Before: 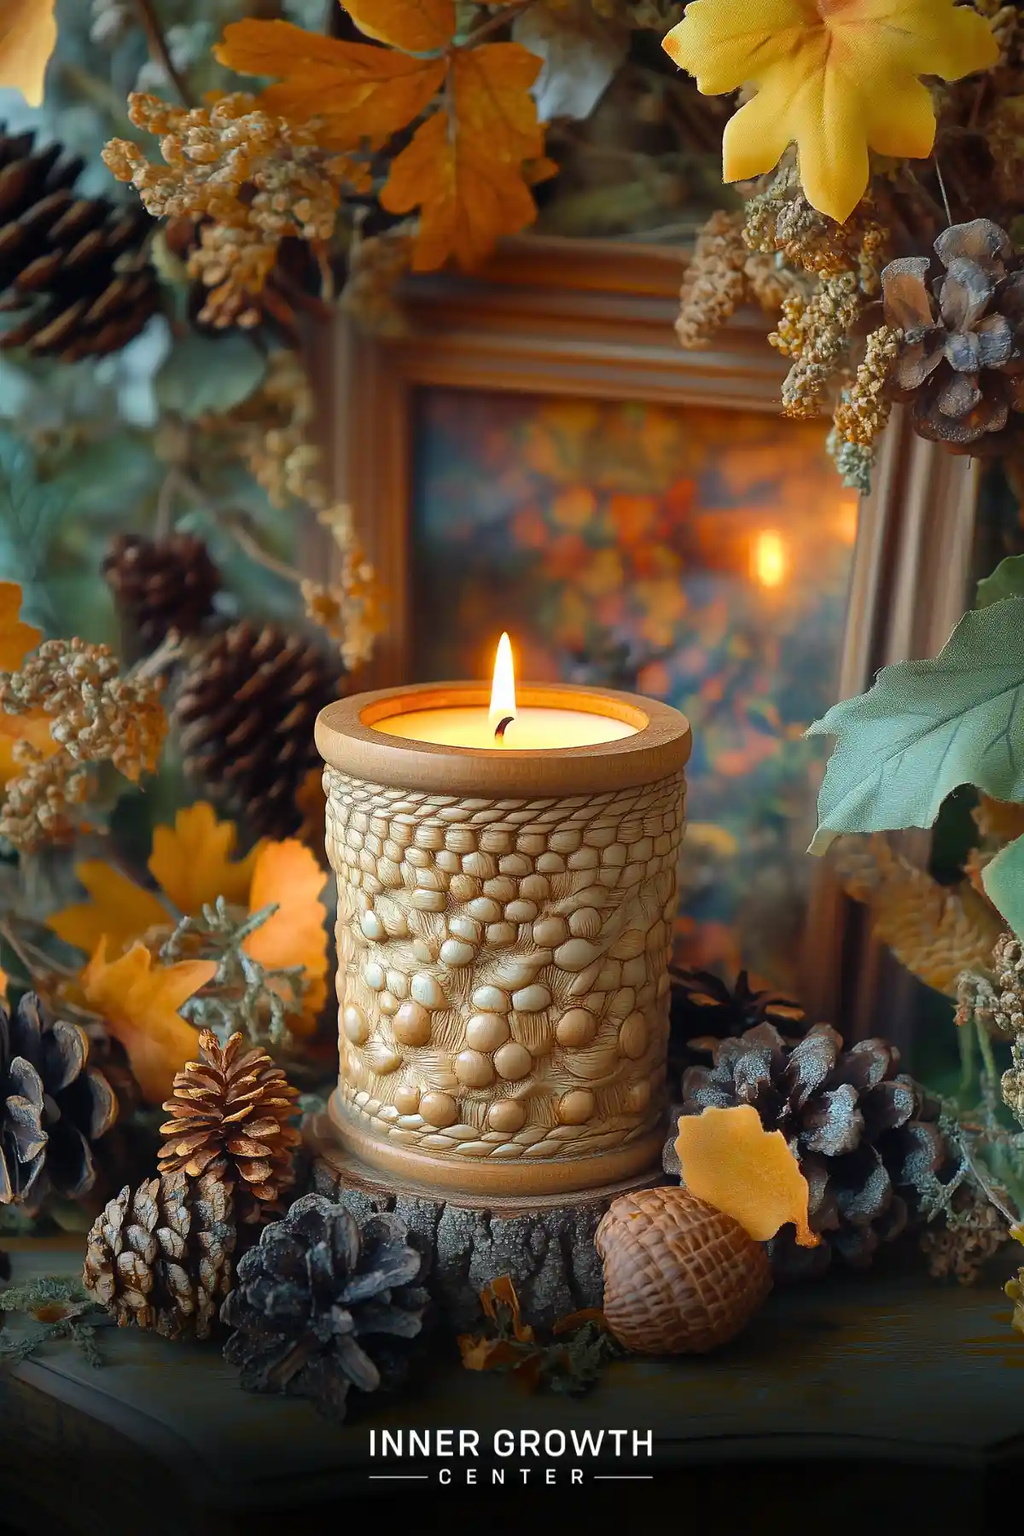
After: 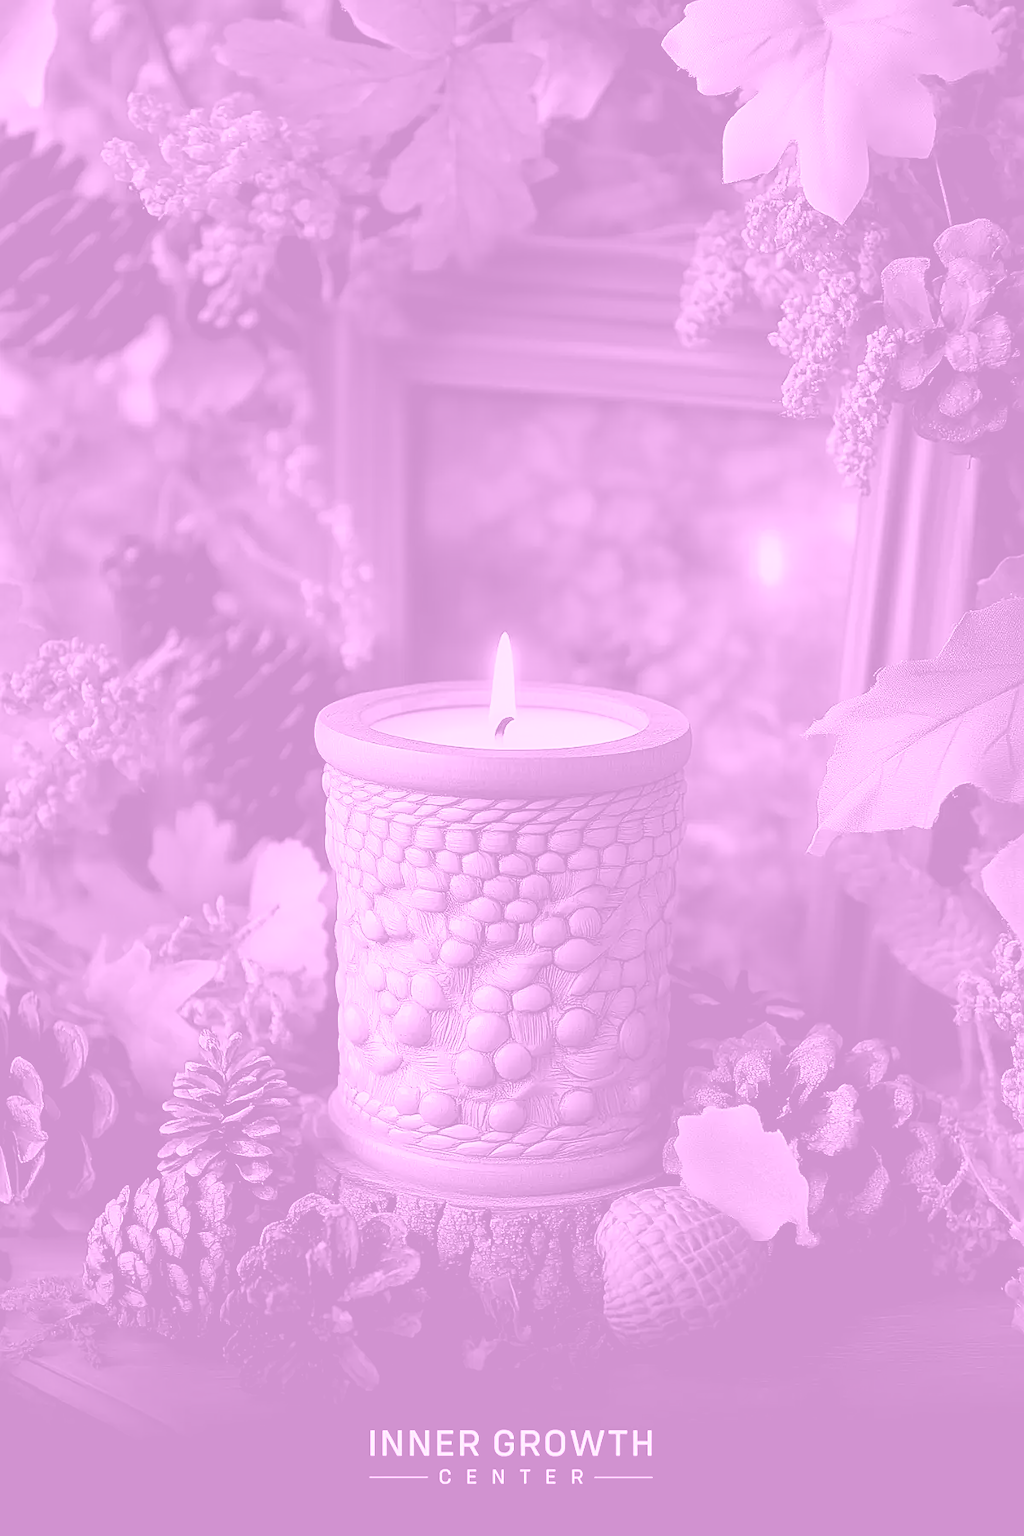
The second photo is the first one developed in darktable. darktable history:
base curve: curves: ch0 [(0, 0) (0.283, 0.295) (1, 1)], preserve colors none
sharpen: on, module defaults
color correction: highlights a* -6.69, highlights b* 0.49
colorize: hue 331.2°, saturation 75%, source mix 30.28%, lightness 70.52%, version 1
levels: levels [0.116, 0.574, 1]
